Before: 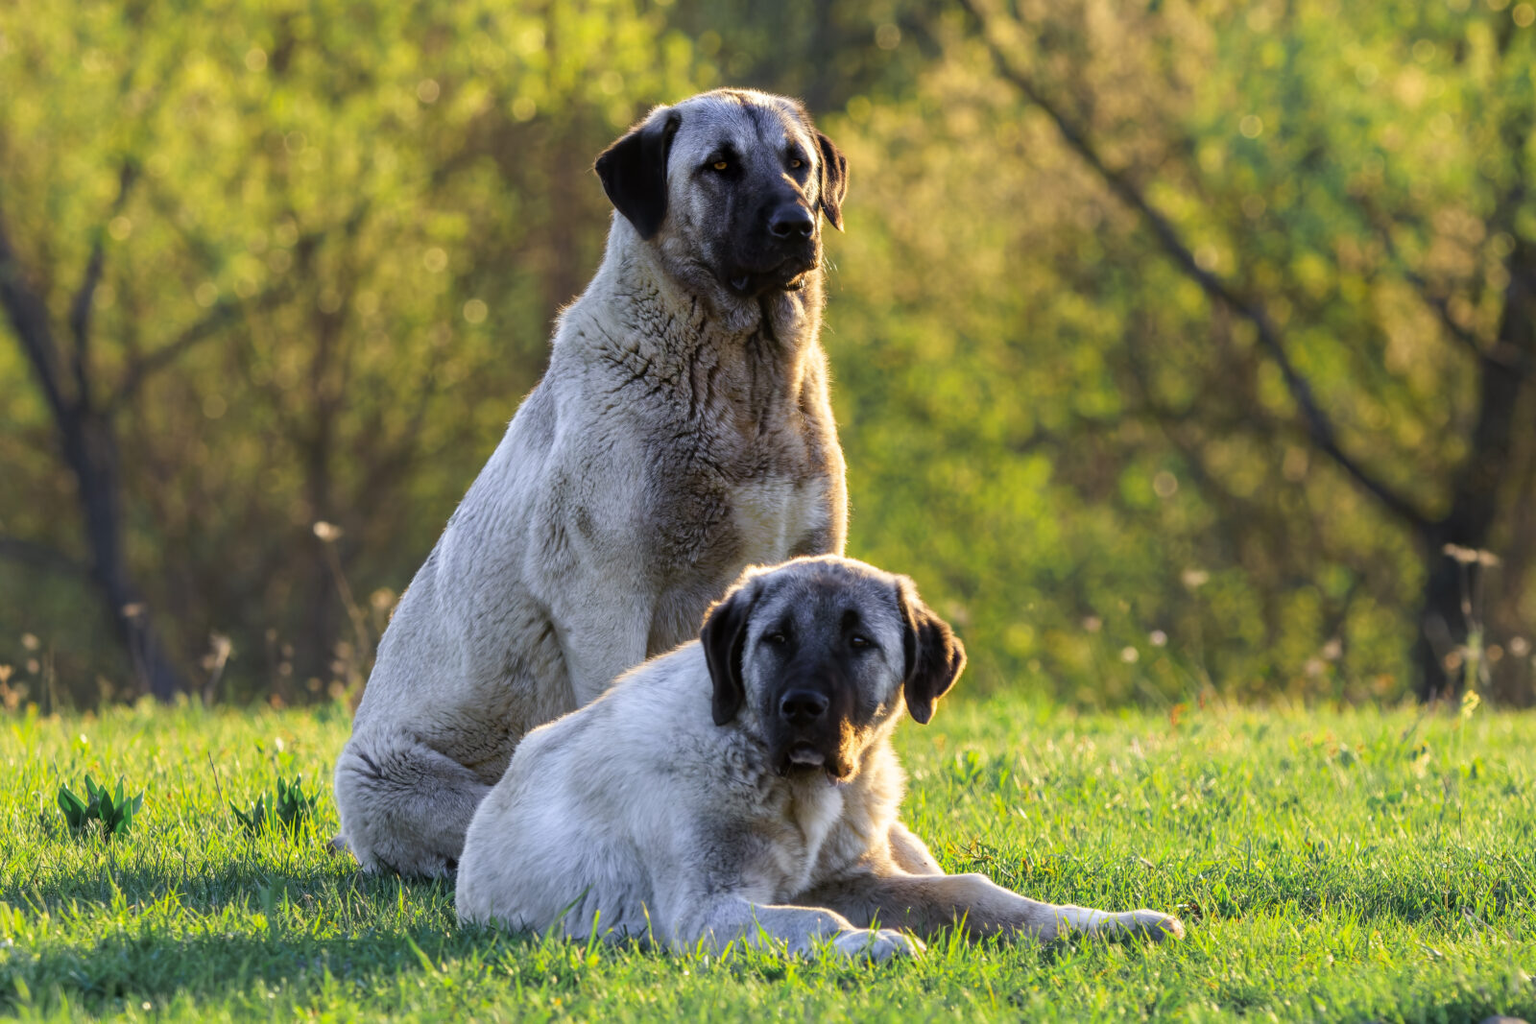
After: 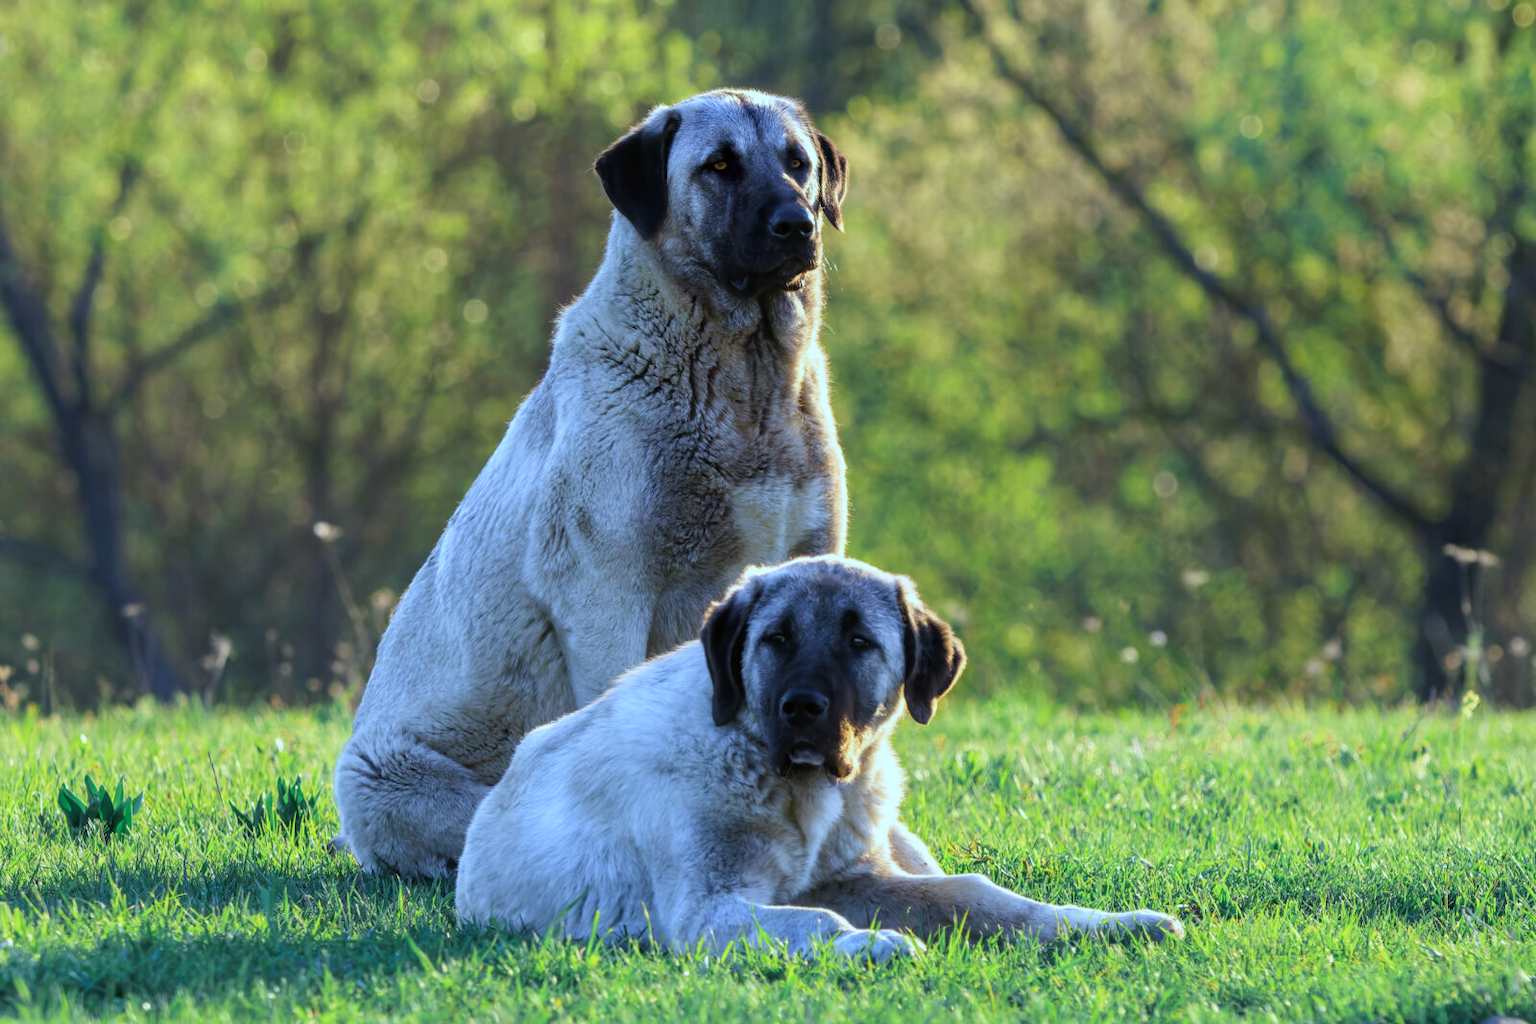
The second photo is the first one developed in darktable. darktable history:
color calibration: x 0.397, y 0.386, temperature 3710.14 K
